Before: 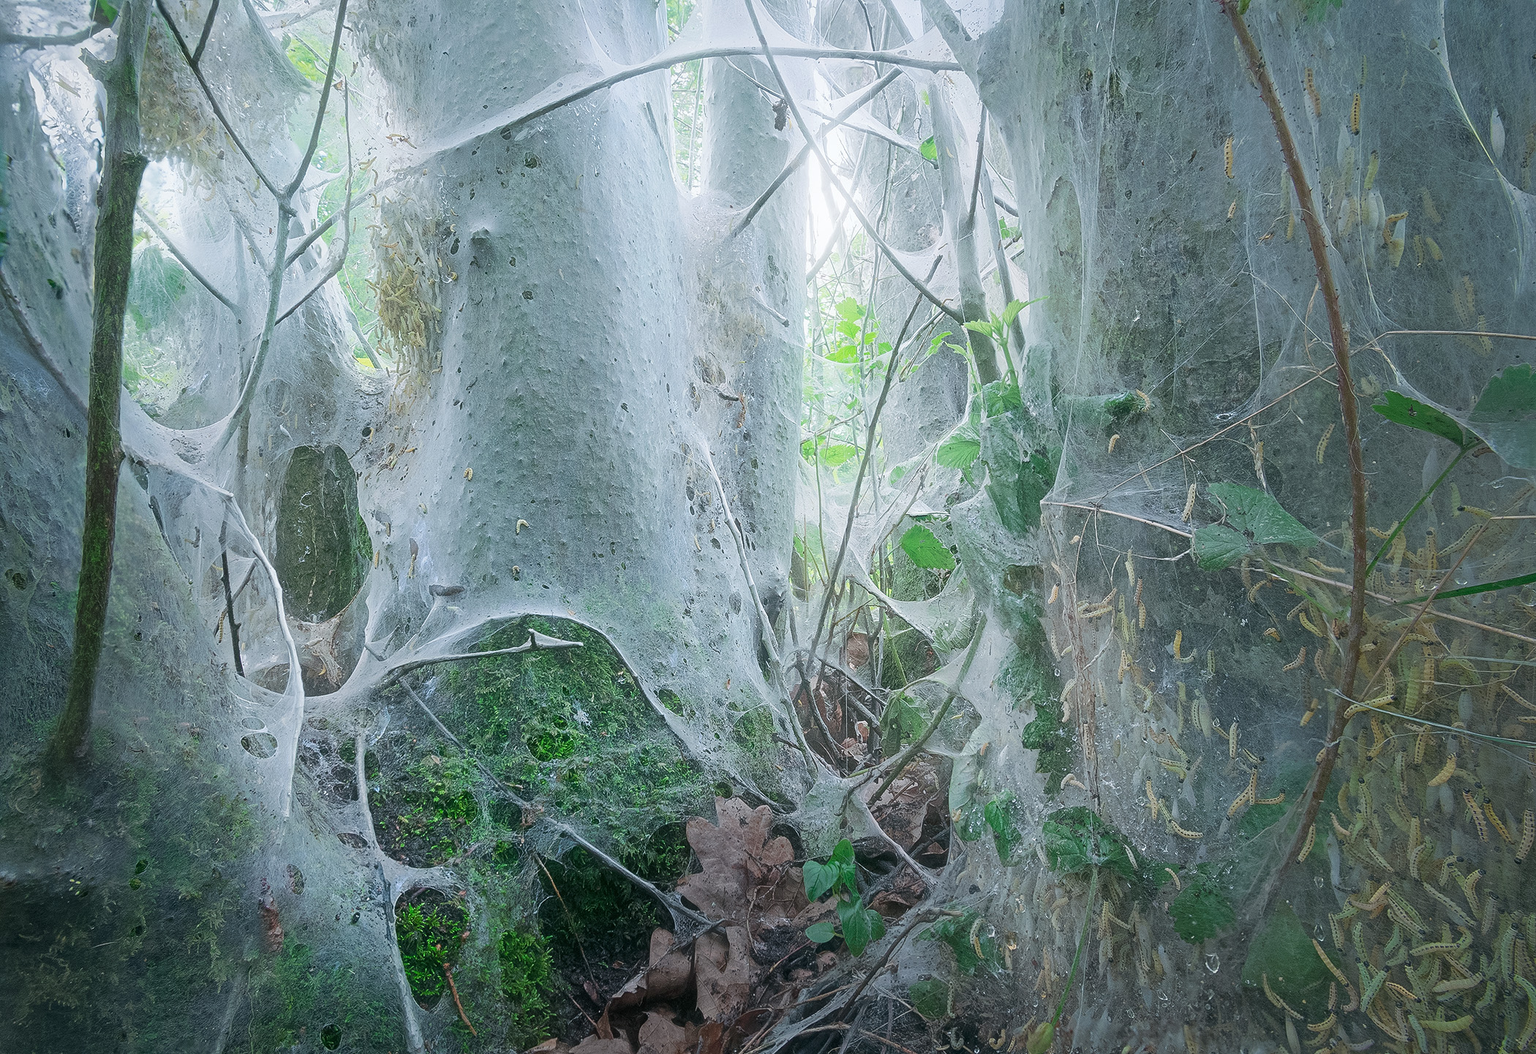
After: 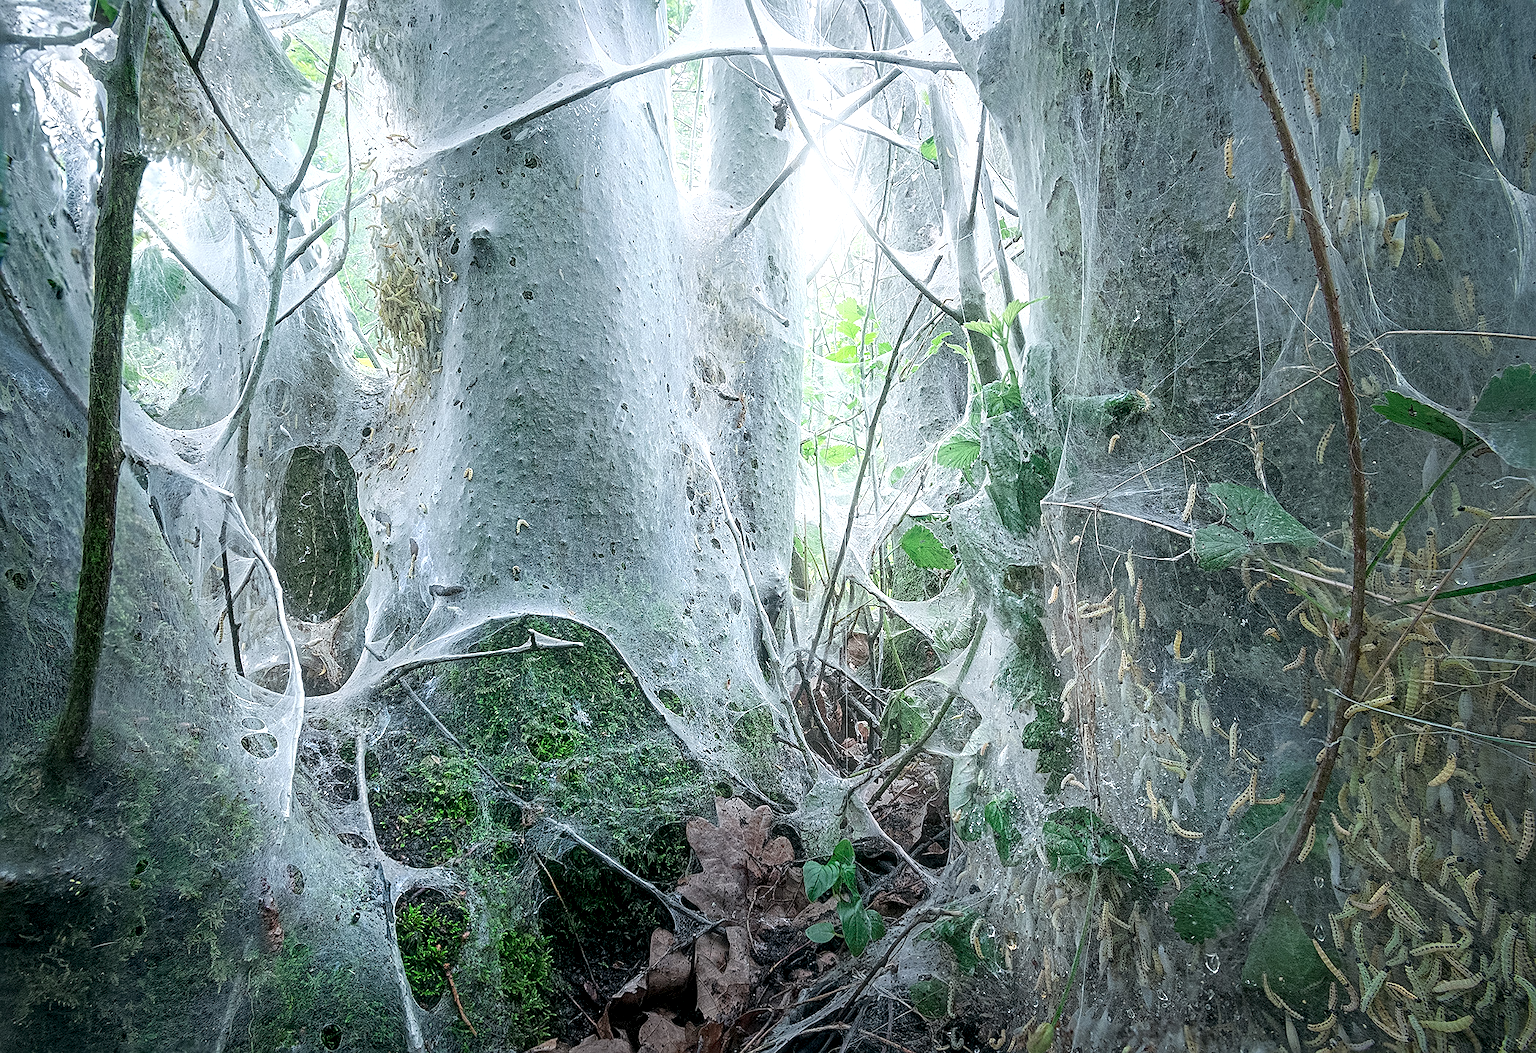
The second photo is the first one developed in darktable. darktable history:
shadows and highlights: shadows -0.657, highlights 38.8
sharpen: radius 2.123, amount 0.379, threshold 0.122
local contrast: highlights 64%, shadows 53%, detail 169%, midtone range 0.511
